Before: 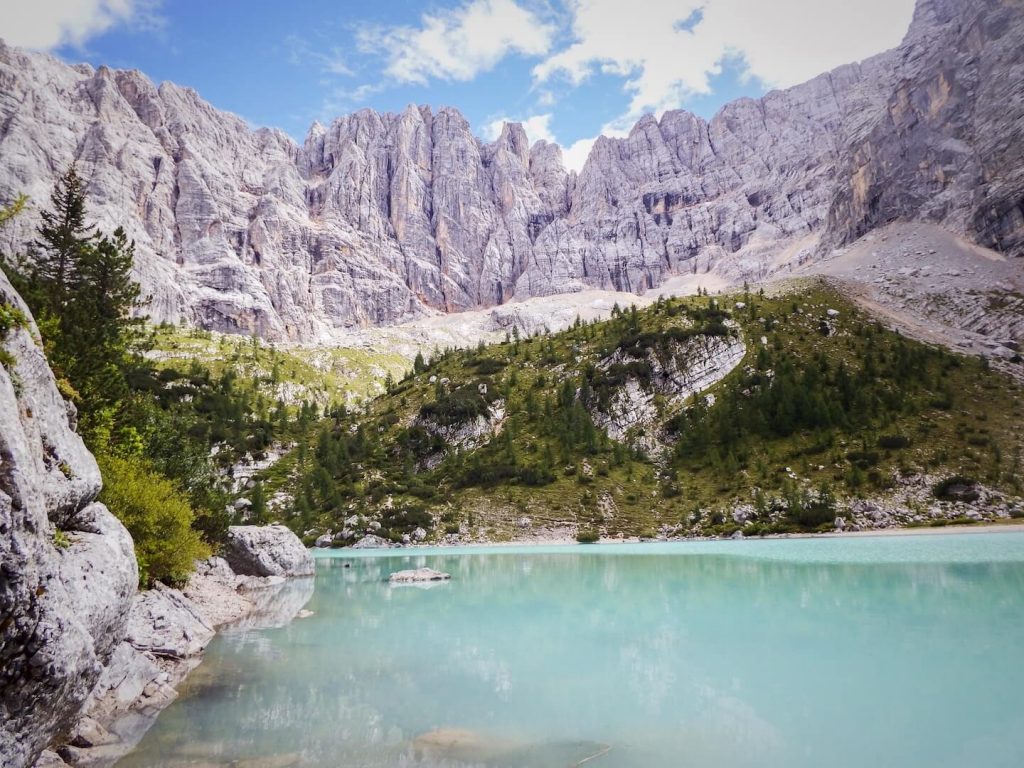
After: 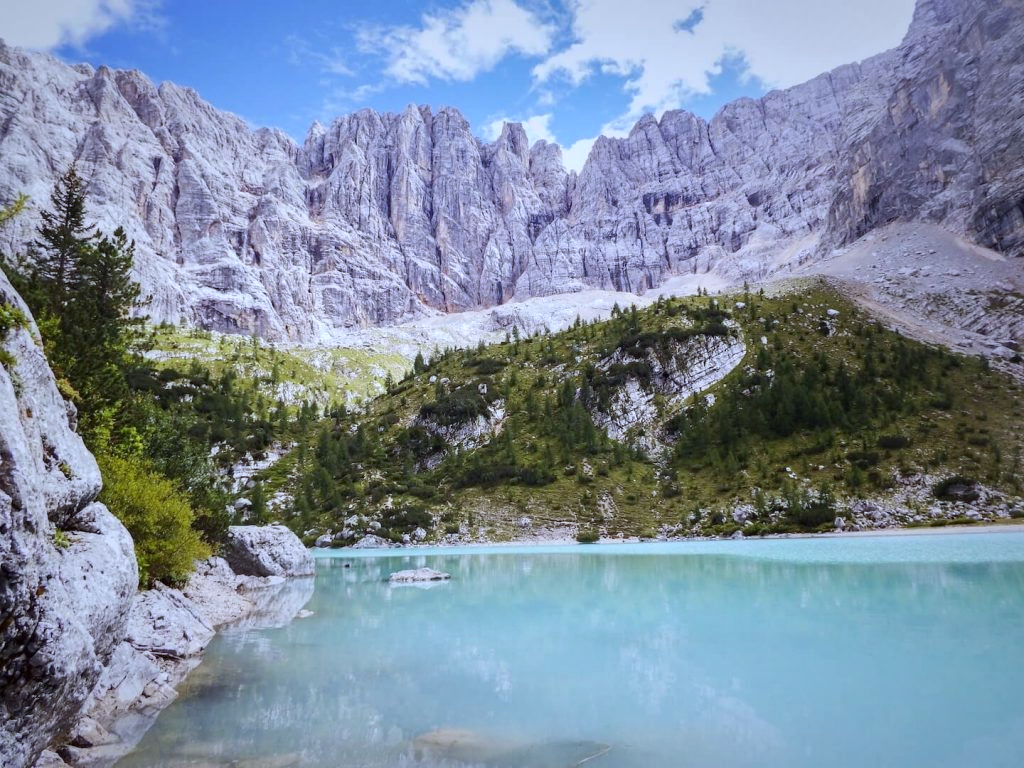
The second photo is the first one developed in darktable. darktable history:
white balance: red 0.926, green 1.003, blue 1.133
shadows and highlights: soften with gaussian
